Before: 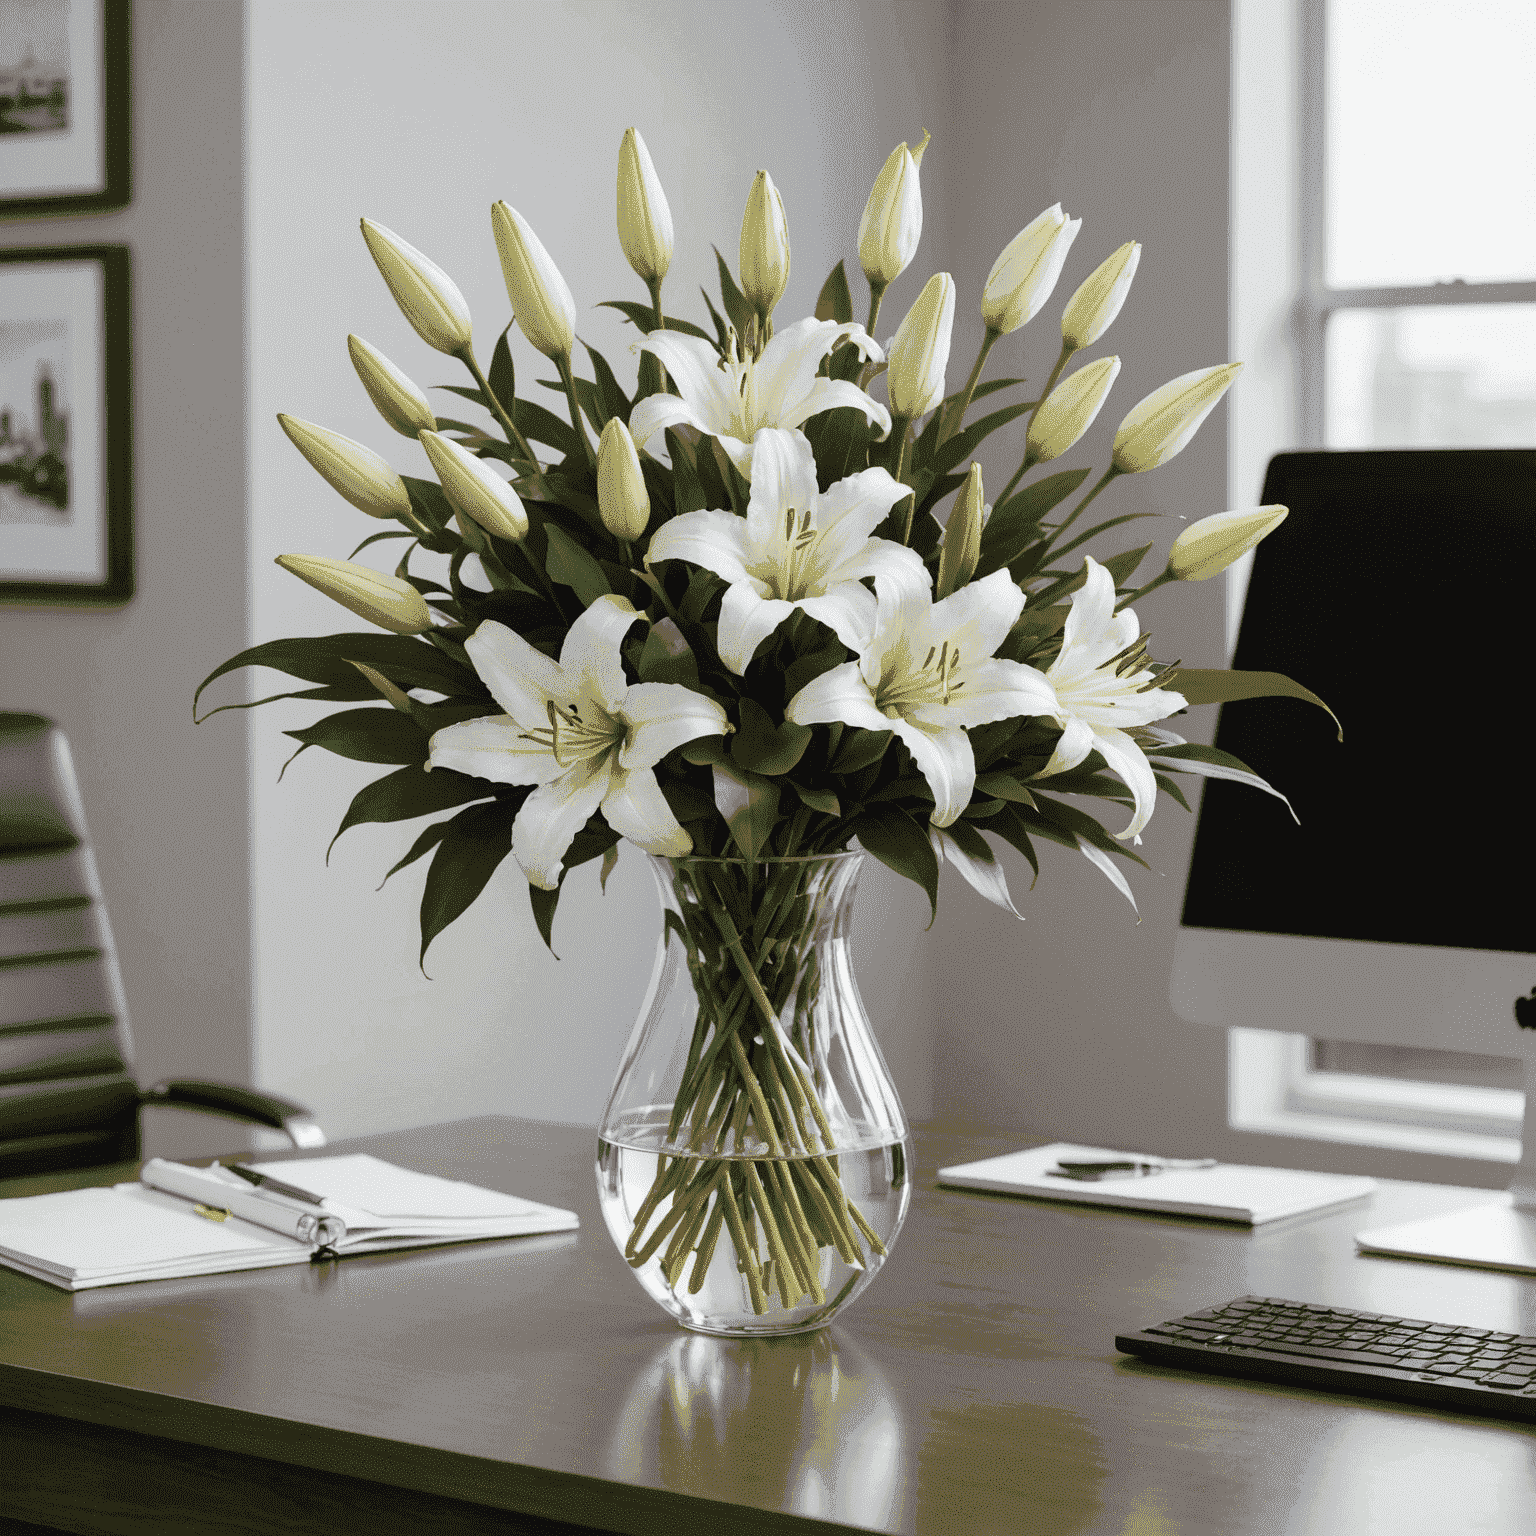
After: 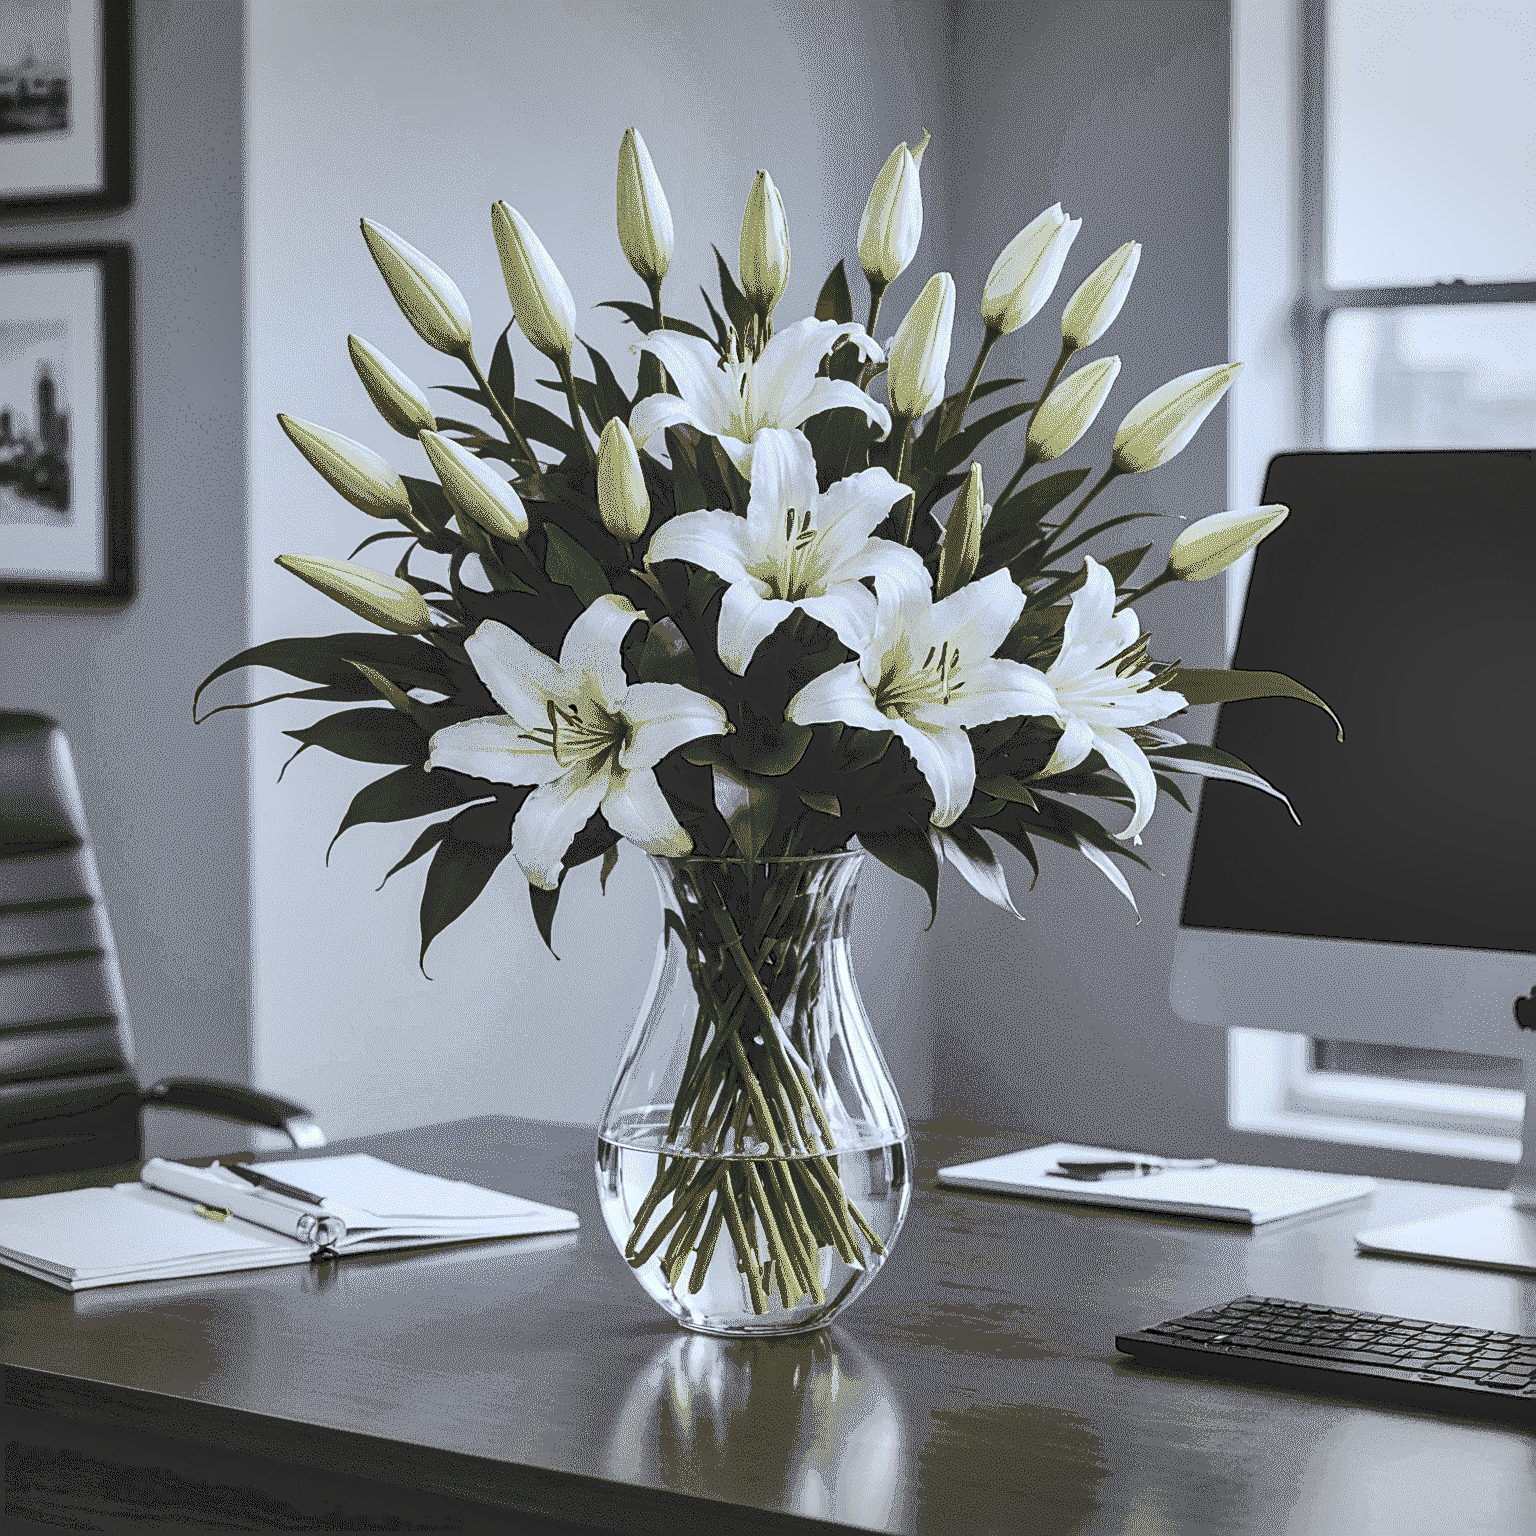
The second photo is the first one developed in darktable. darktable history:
white balance: red 0.931, blue 1.11
vignetting: fall-off start 100%, brightness -0.282, width/height ratio 1.31
base curve: curves: ch0 [(0, 0) (0.073, 0.04) (0.157, 0.139) (0.492, 0.492) (0.758, 0.758) (1, 1)], preserve colors none
shadows and highlights: shadows 52.42, soften with gaussian
contrast brightness saturation: contrast 0.11, saturation -0.17
sharpen: on, module defaults
tone curve: curves: ch0 [(0, 0) (0.003, 0.156) (0.011, 0.156) (0.025, 0.157) (0.044, 0.164) (0.069, 0.172) (0.1, 0.181) (0.136, 0.191) (0.177, 0.214) (0.224, 0.245) (0.277, 0.285) (0.335, 0.333) (0.399, 0.387) (0.468, 0.471) (0.543, 0.556) (0.623, 0.648) (0.709, 0.734) (0.801, 0.809) (0.898, 0.891) (1, 1)], preserve colors none
local contrast: on, module defaults
